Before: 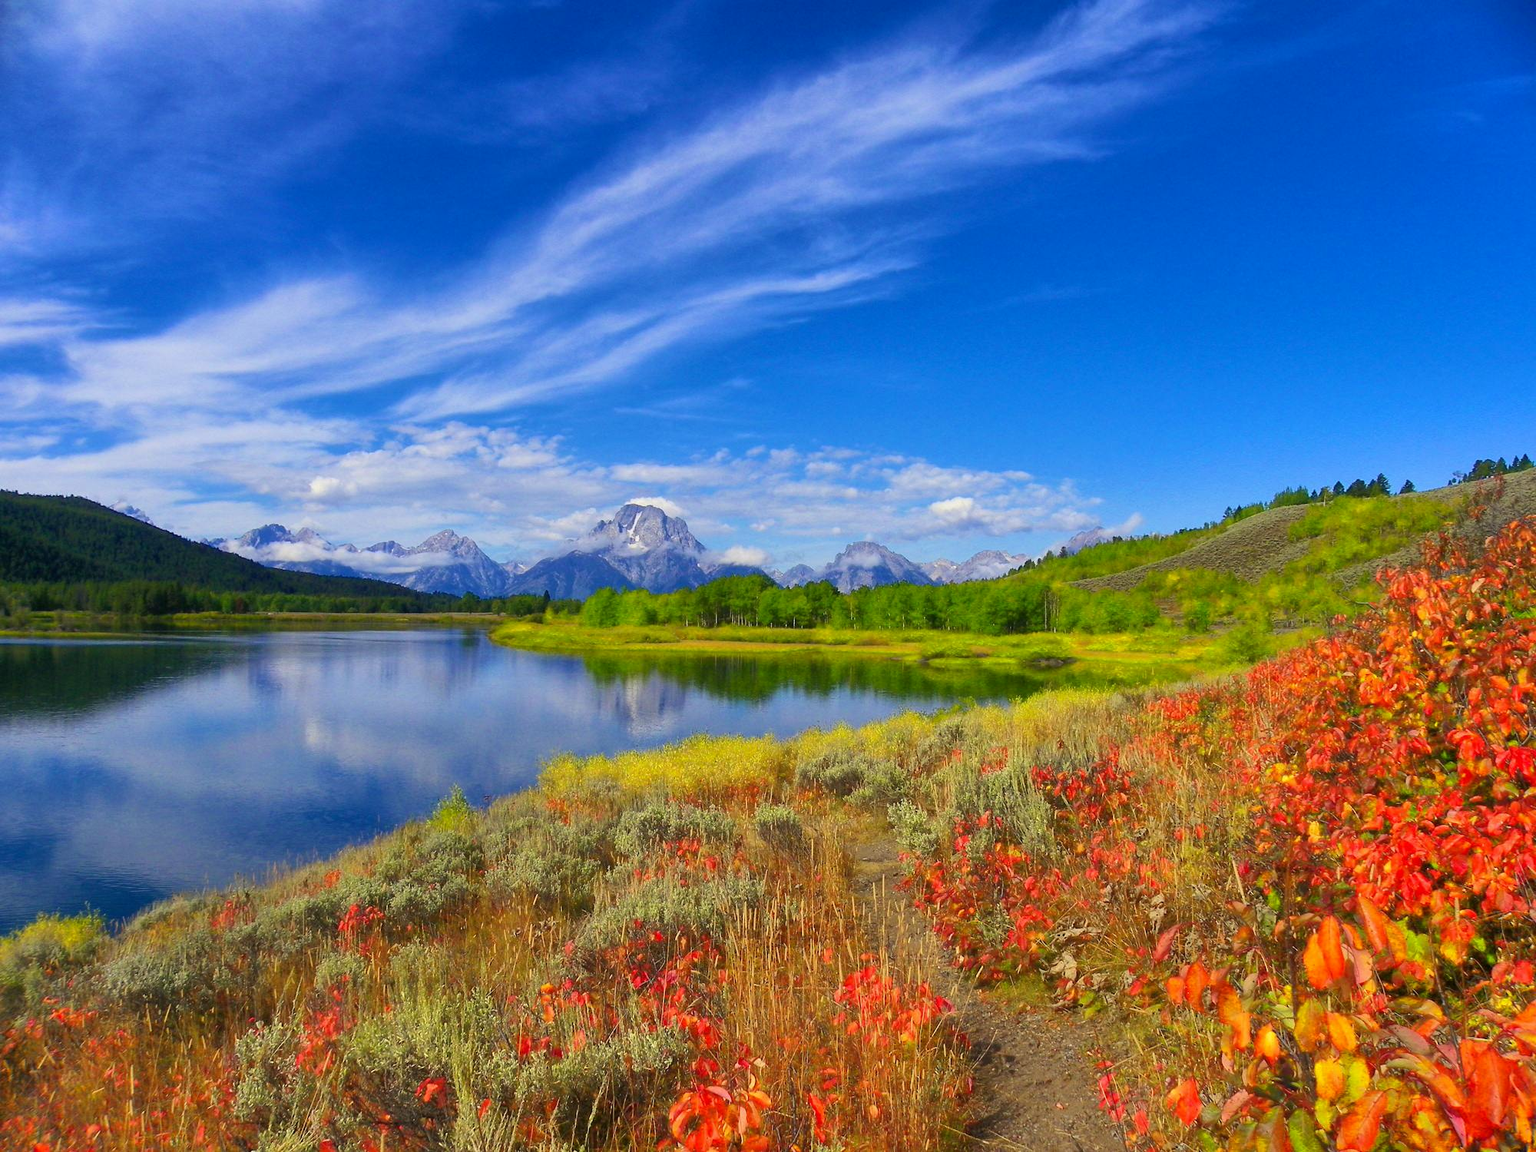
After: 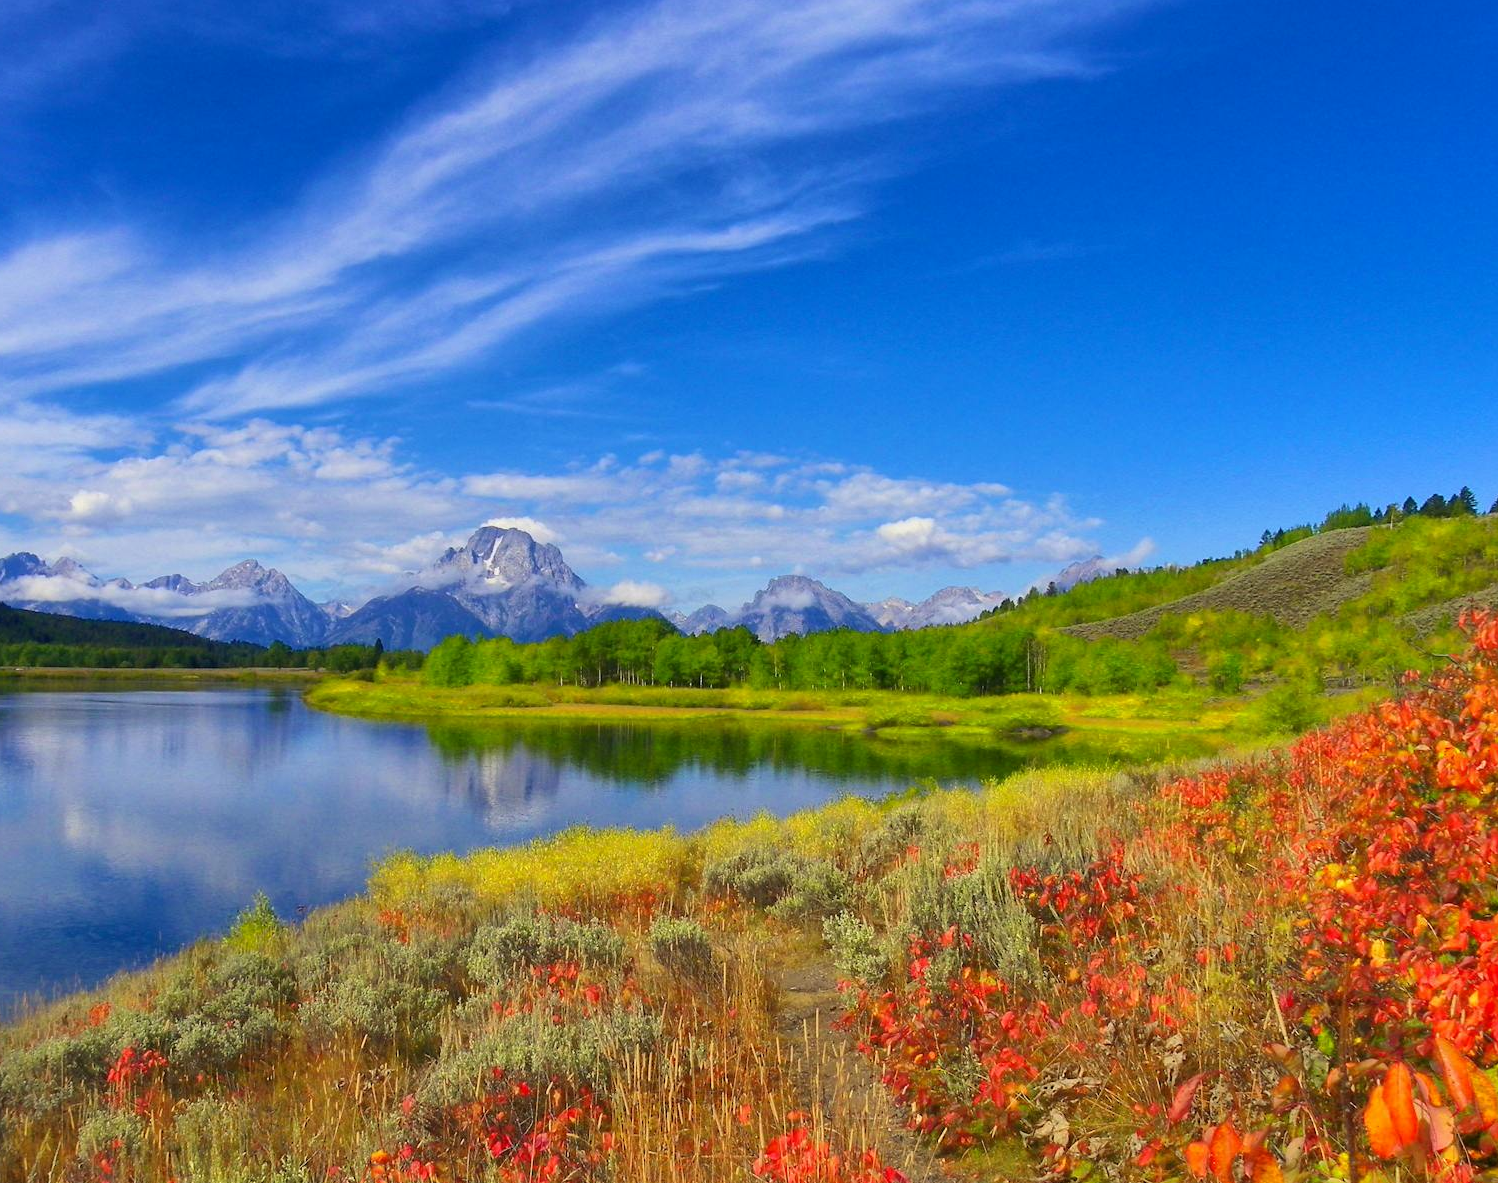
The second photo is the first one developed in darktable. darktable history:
crop: left 16.667%, top 8.679%, right 8.407%, bottom 12.451%
